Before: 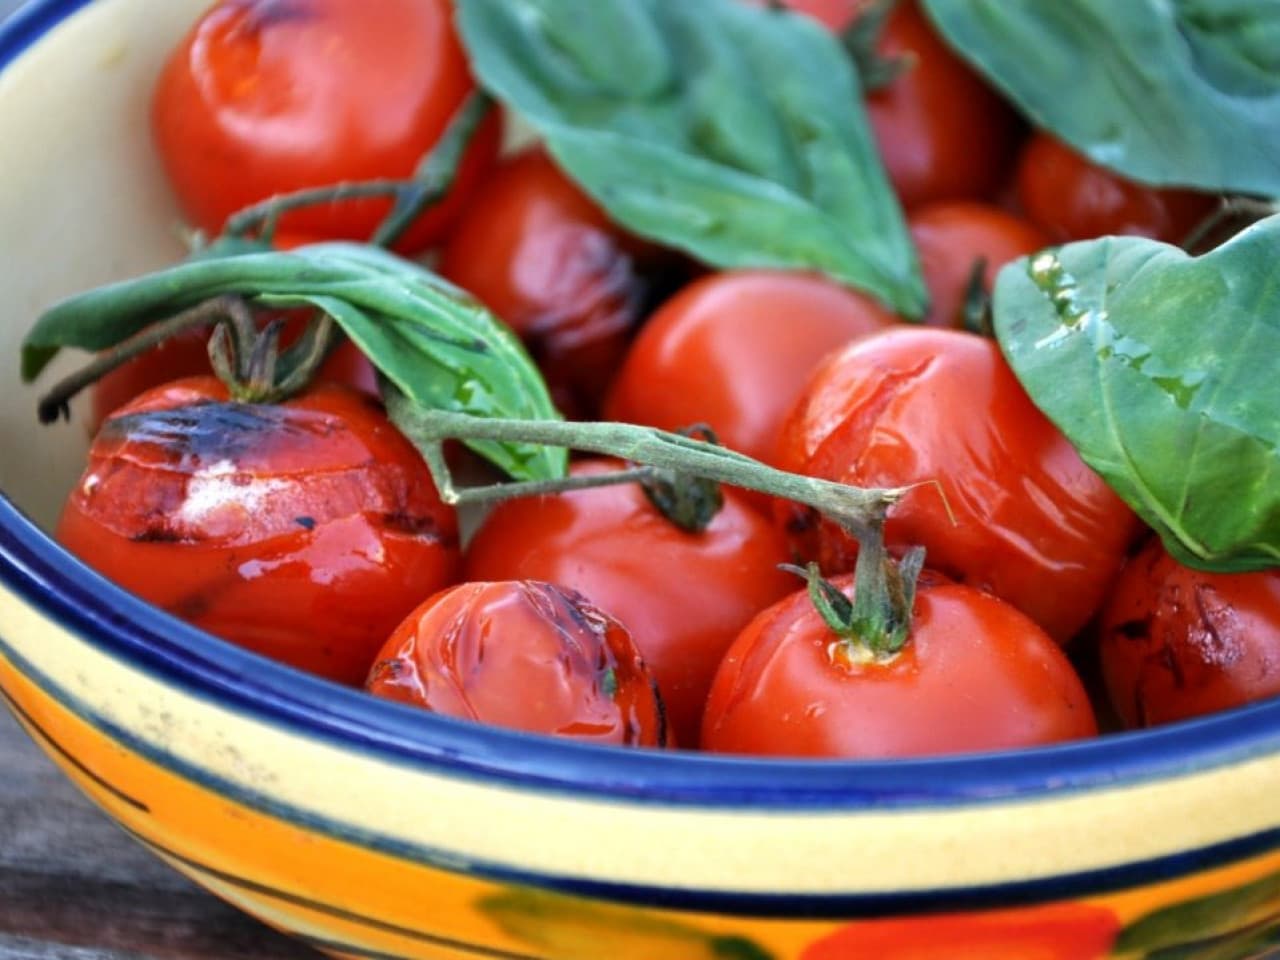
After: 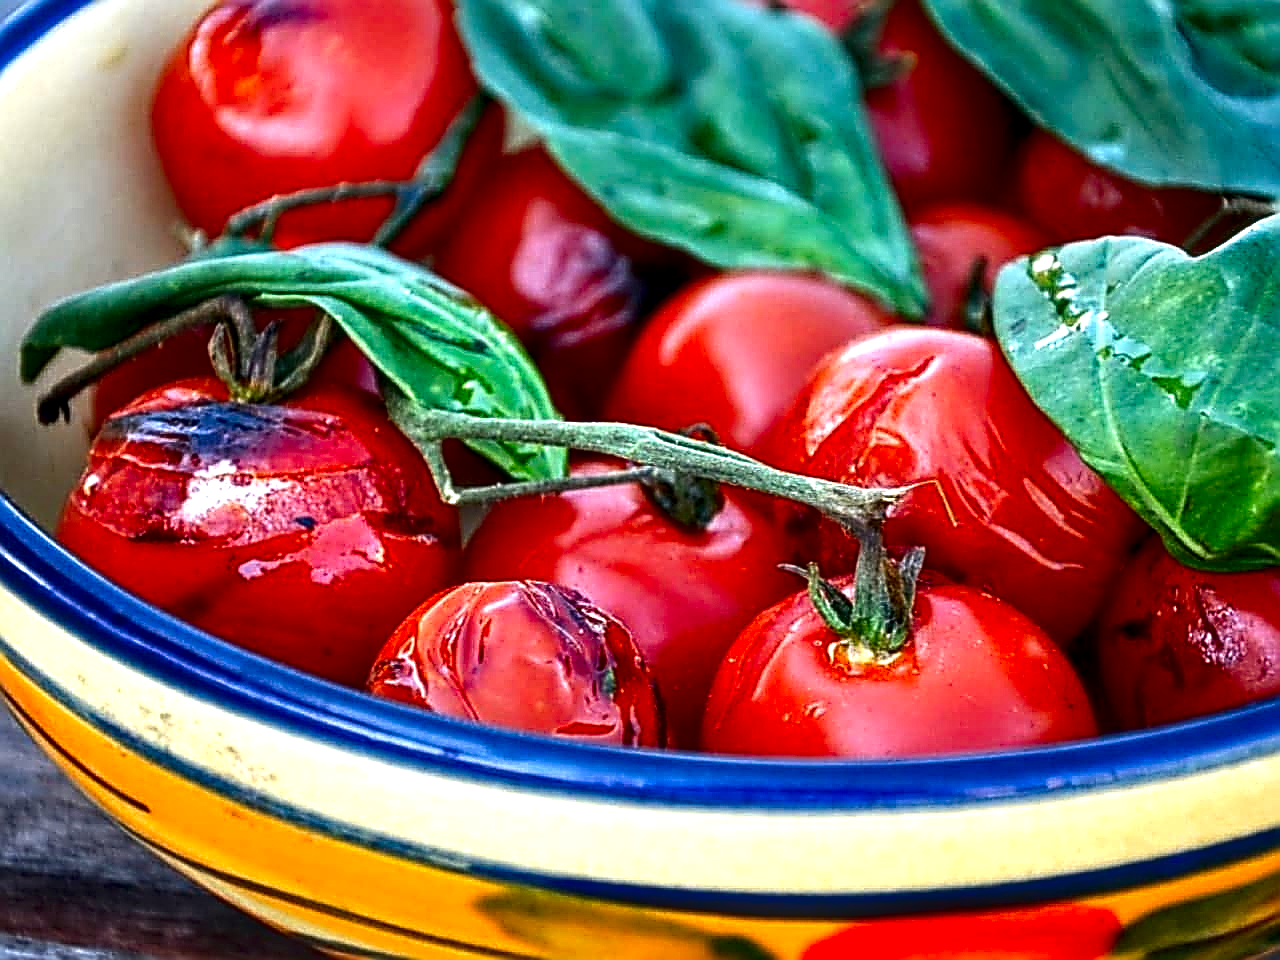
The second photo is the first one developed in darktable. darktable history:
haze removal: compatibility mode true, adaptive false
sharpen: amount 2
local contrast: detail 130%
exposure: black level correction 0, exposure 0.498 EV, compensate highlight preservation false
contrast brightness saturation: contrast 0.125, brightness -0.235, saturation 0.142
